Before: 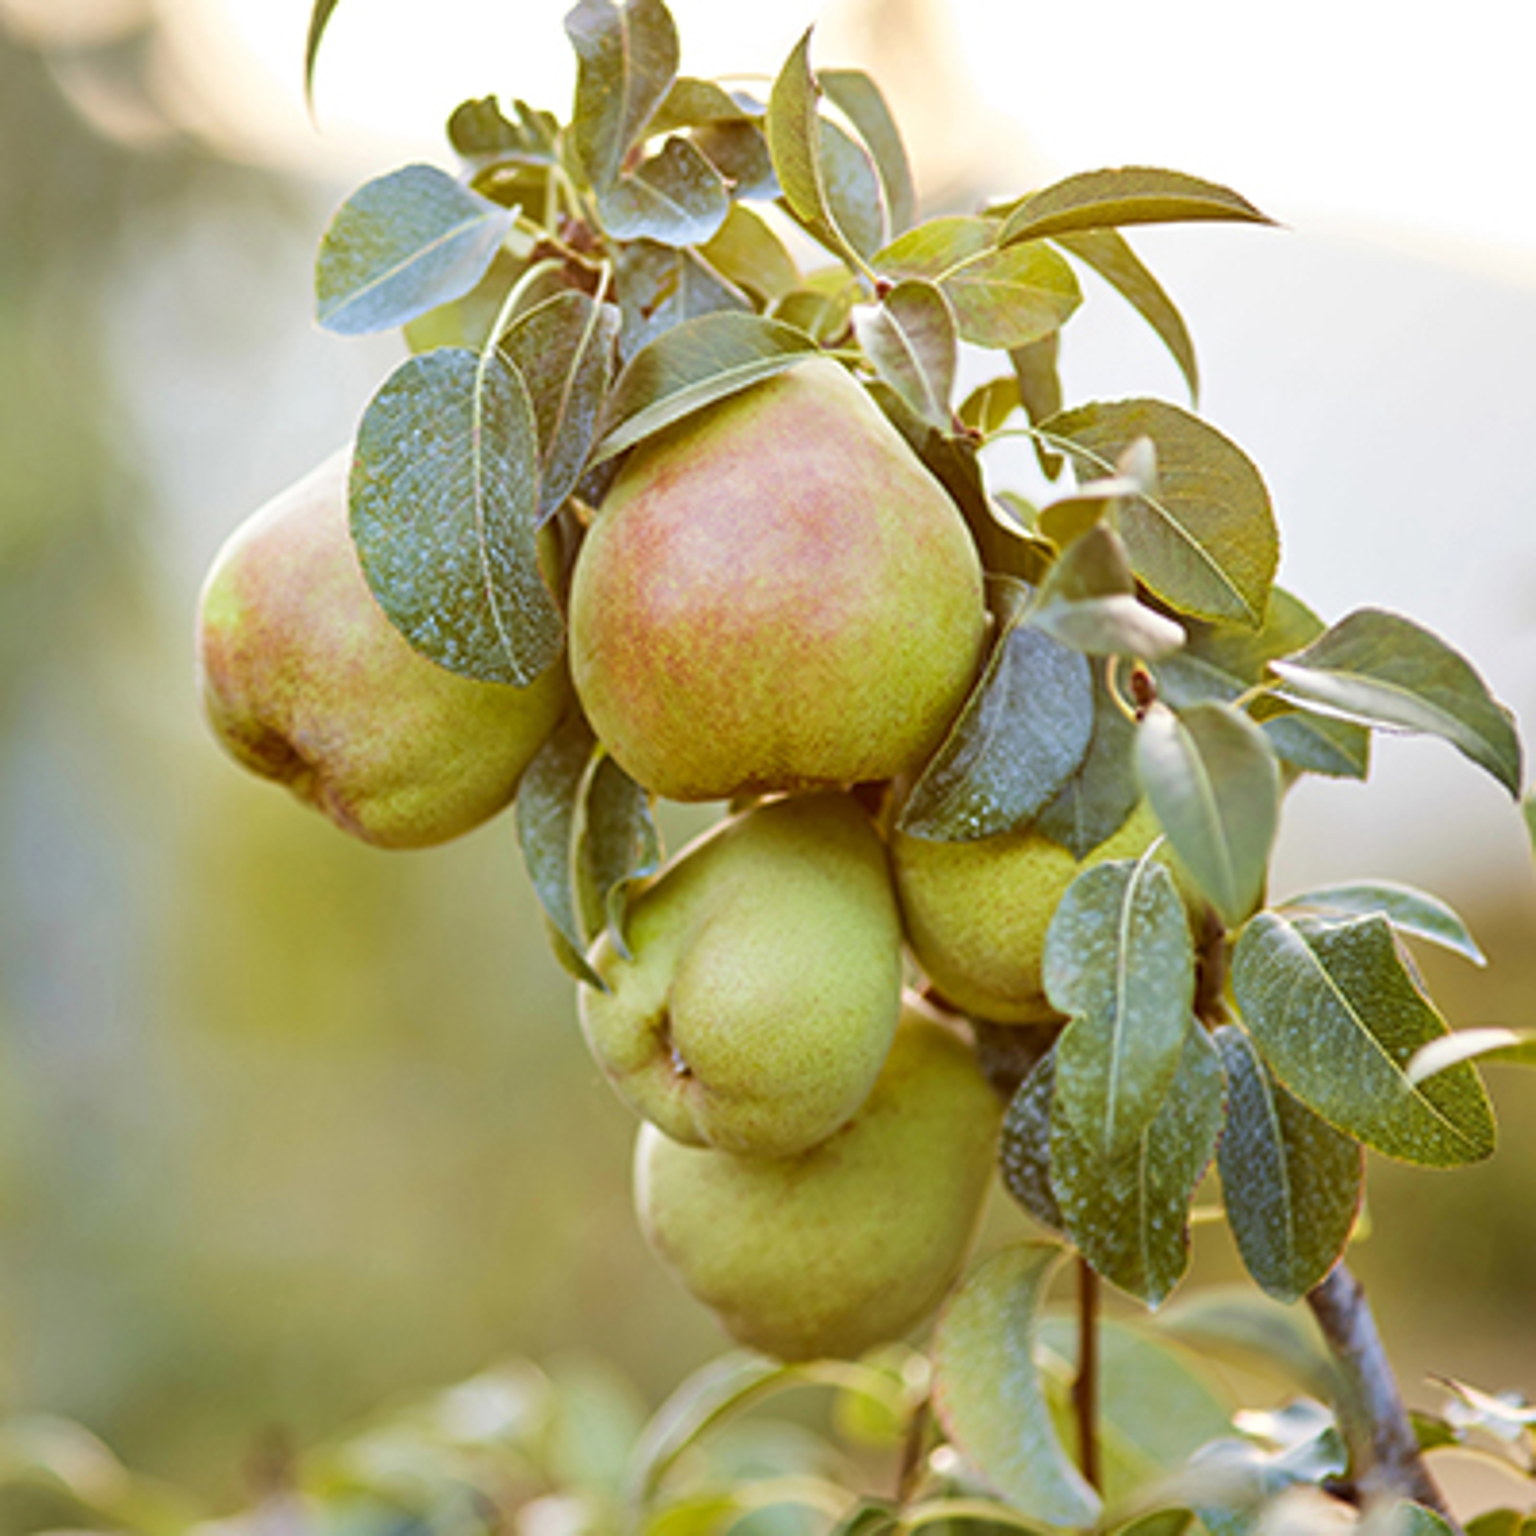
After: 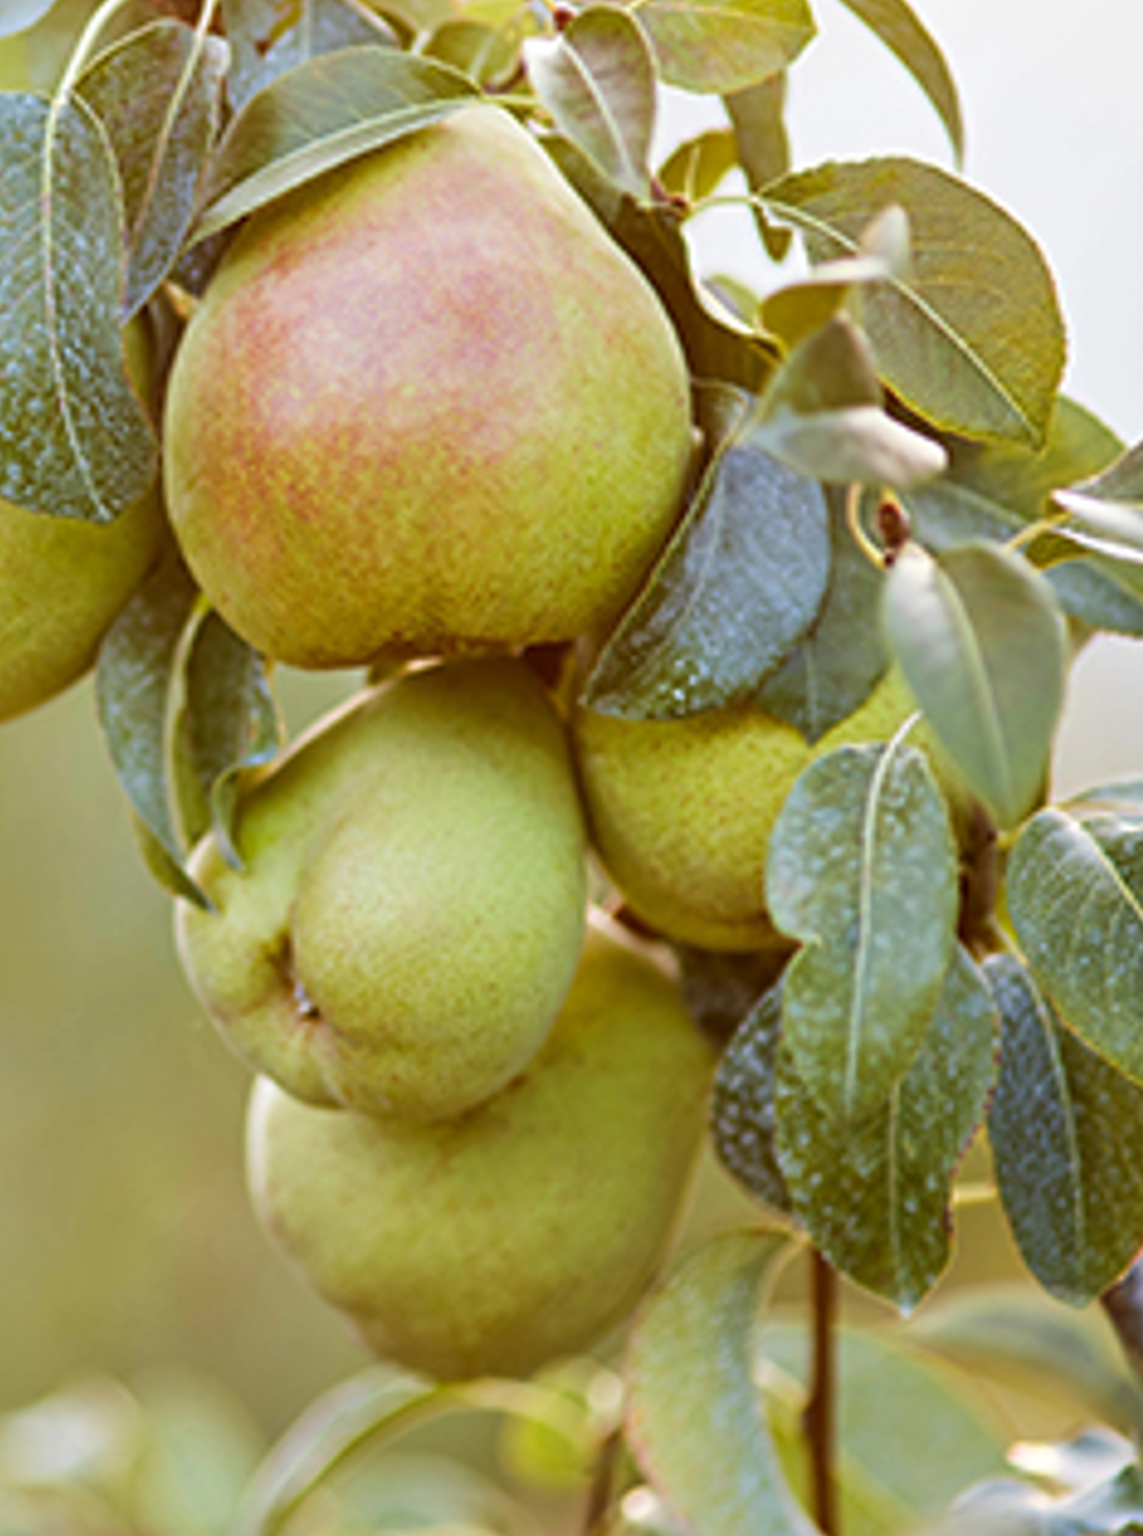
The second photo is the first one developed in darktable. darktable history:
crop and rotate: left 28.688%, top 17.937%, right 12.698%, bottom 3.358%
